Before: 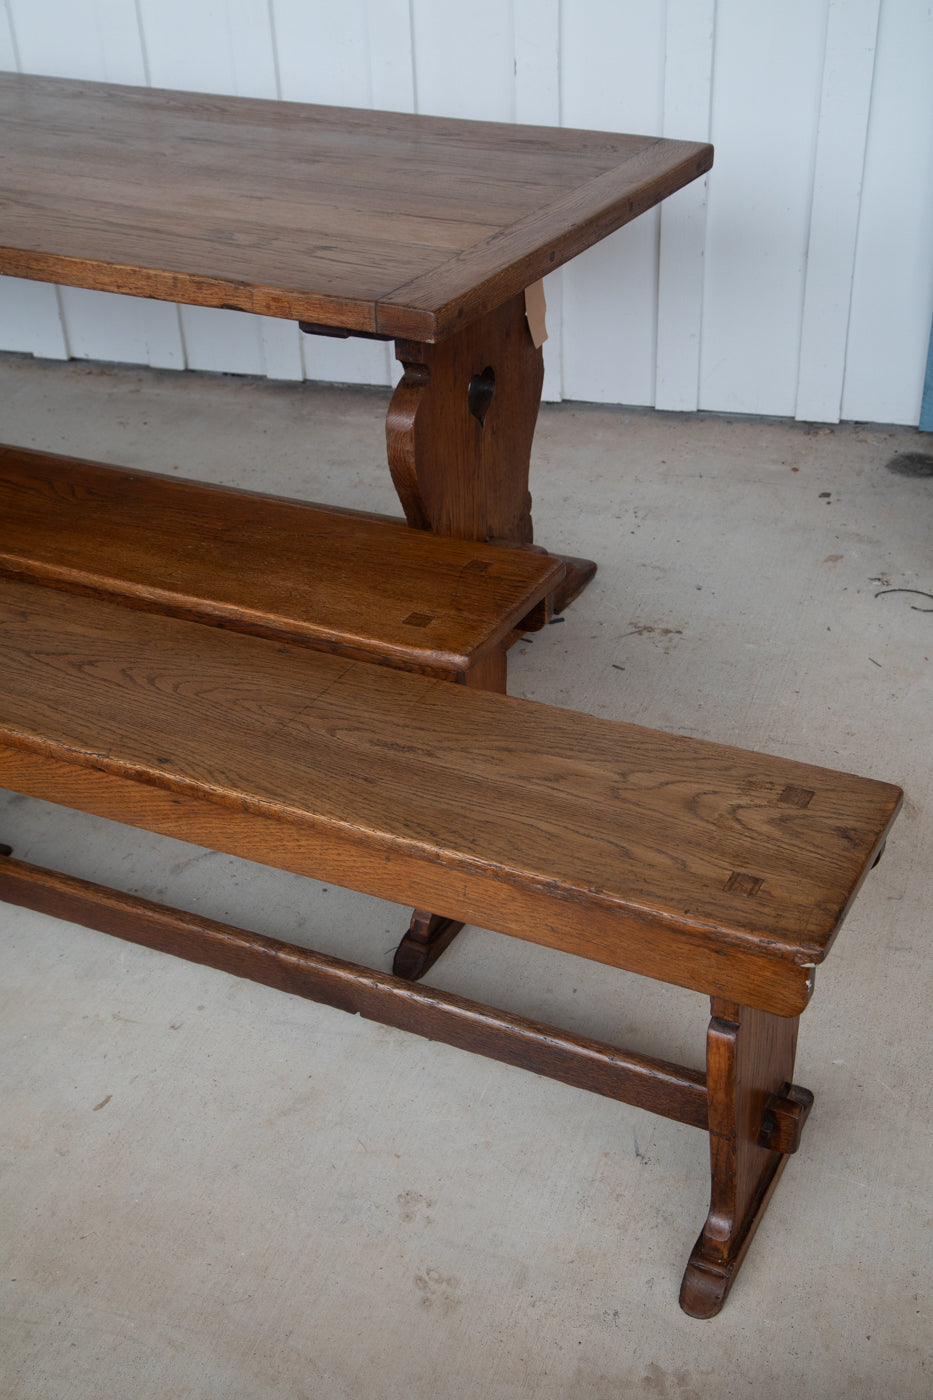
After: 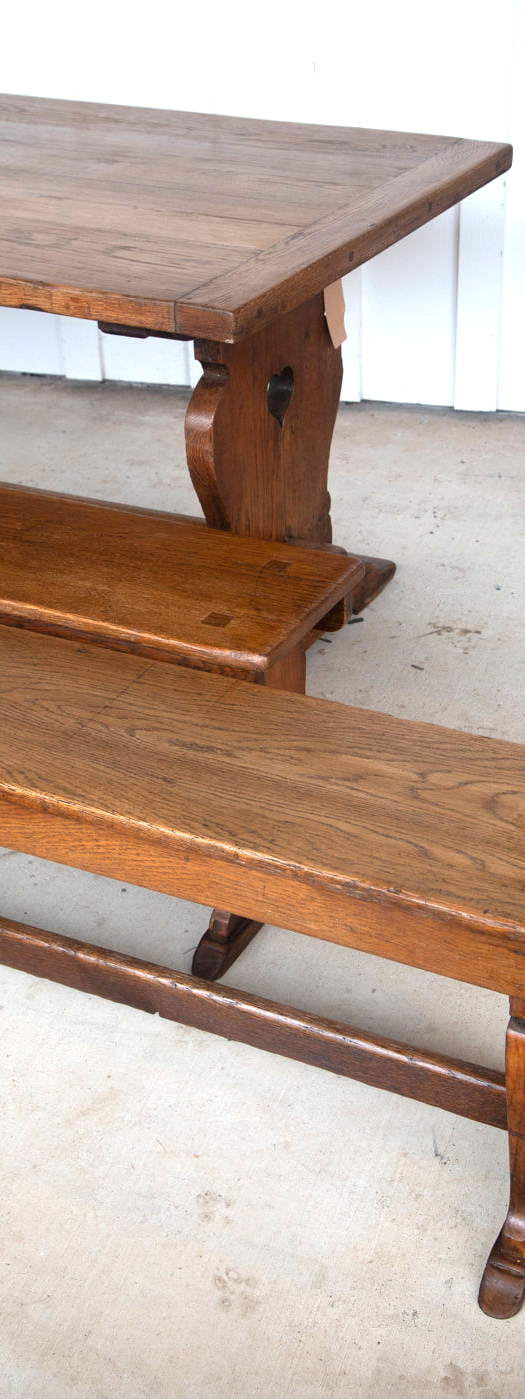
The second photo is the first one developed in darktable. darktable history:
exposure: black level correction 0, exposure 1.2 EV, compensate highlight preservation false
crop: left 21.586%, right 22.082%, bottom 0.011%
